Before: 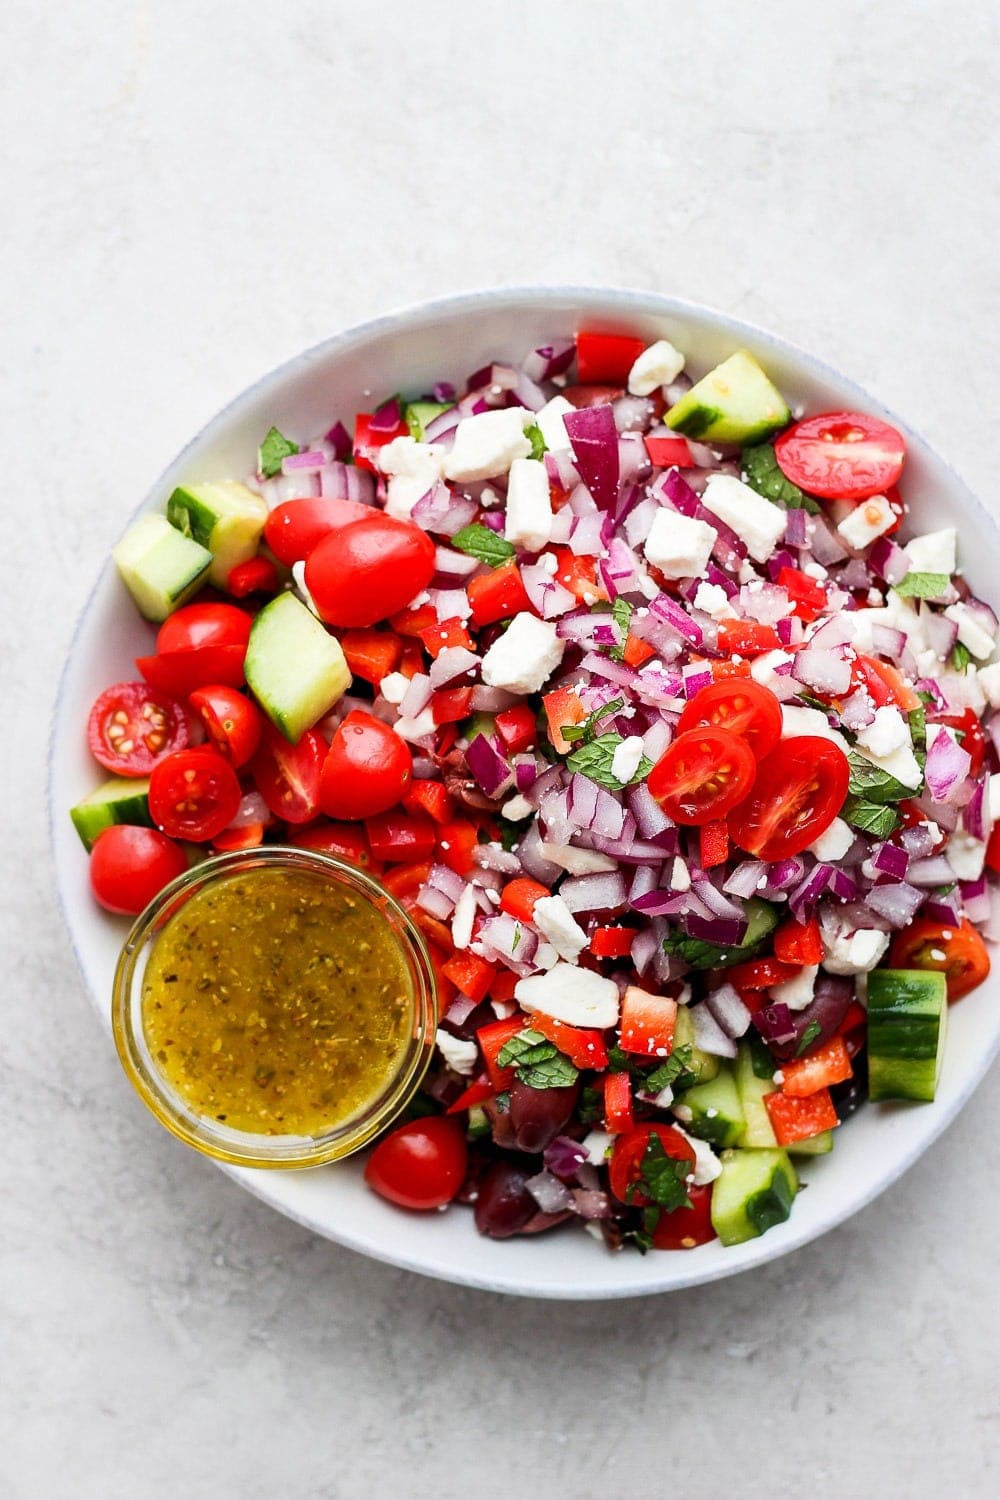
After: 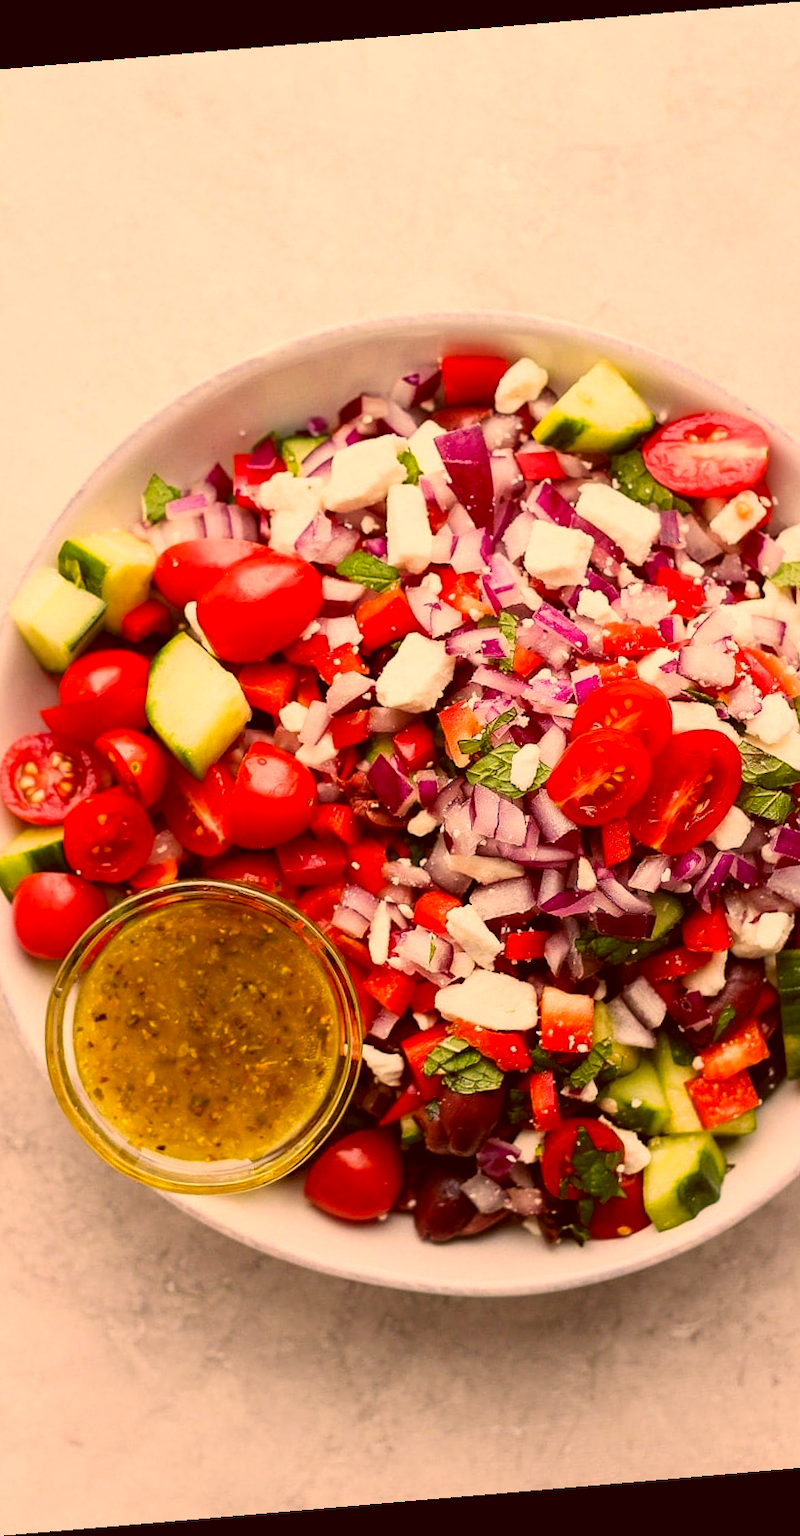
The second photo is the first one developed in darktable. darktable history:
color correction: highlights a* 21.16, highlights b* 19.61
color balance: lift [1.001, 1.007, 1, 0.993], gamma [1.023, 1.026, 1.01, 0.974], gain [0.964, 1.059, 1.073, 0.927]
rotate and perspective: rotation -4.86°, automatic cropping off
crop: left 13.443%, right 13.31%
